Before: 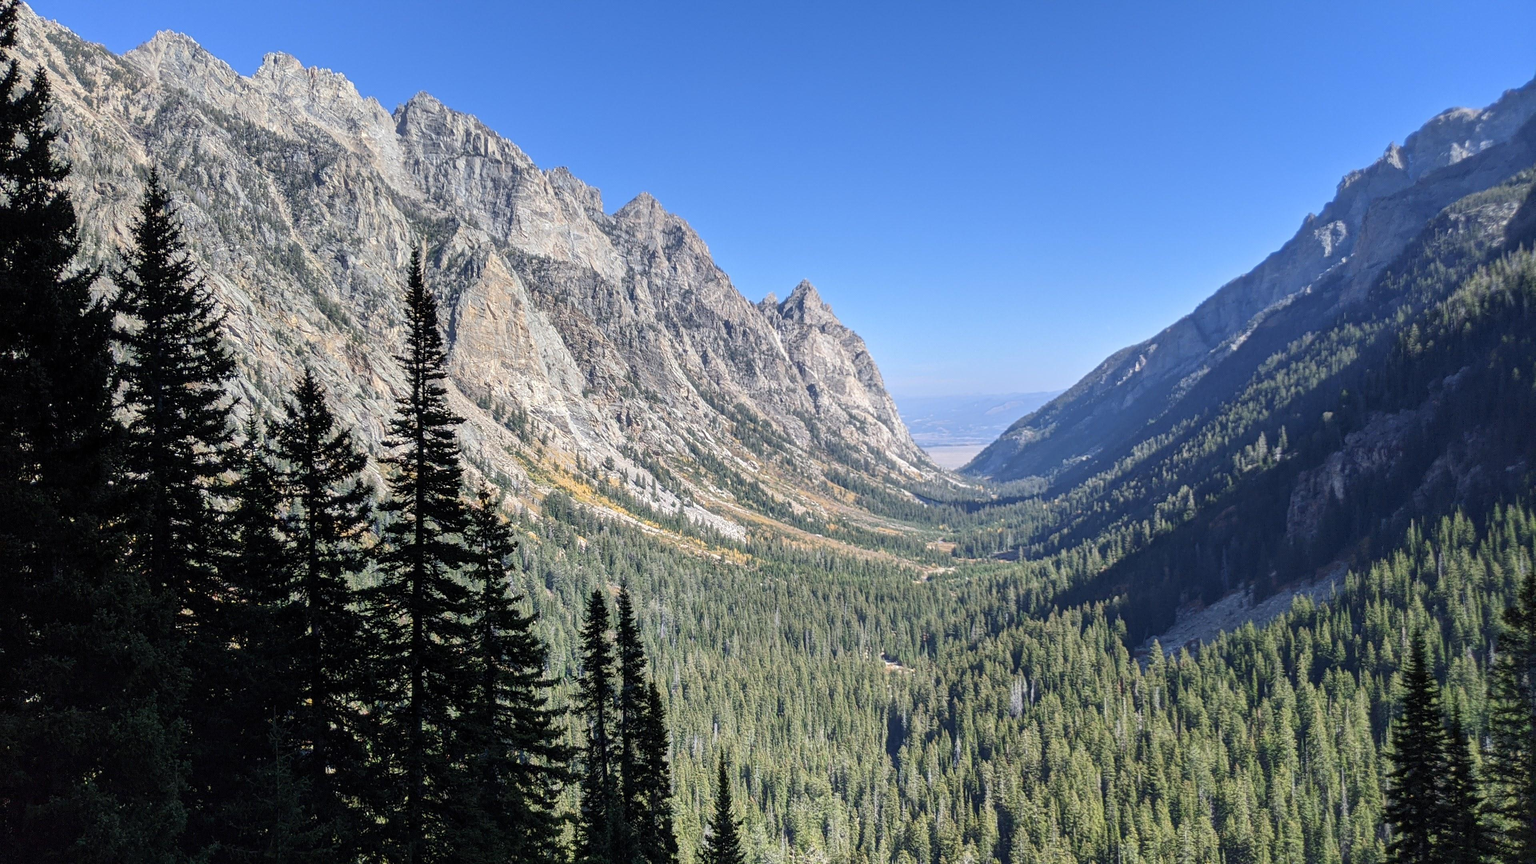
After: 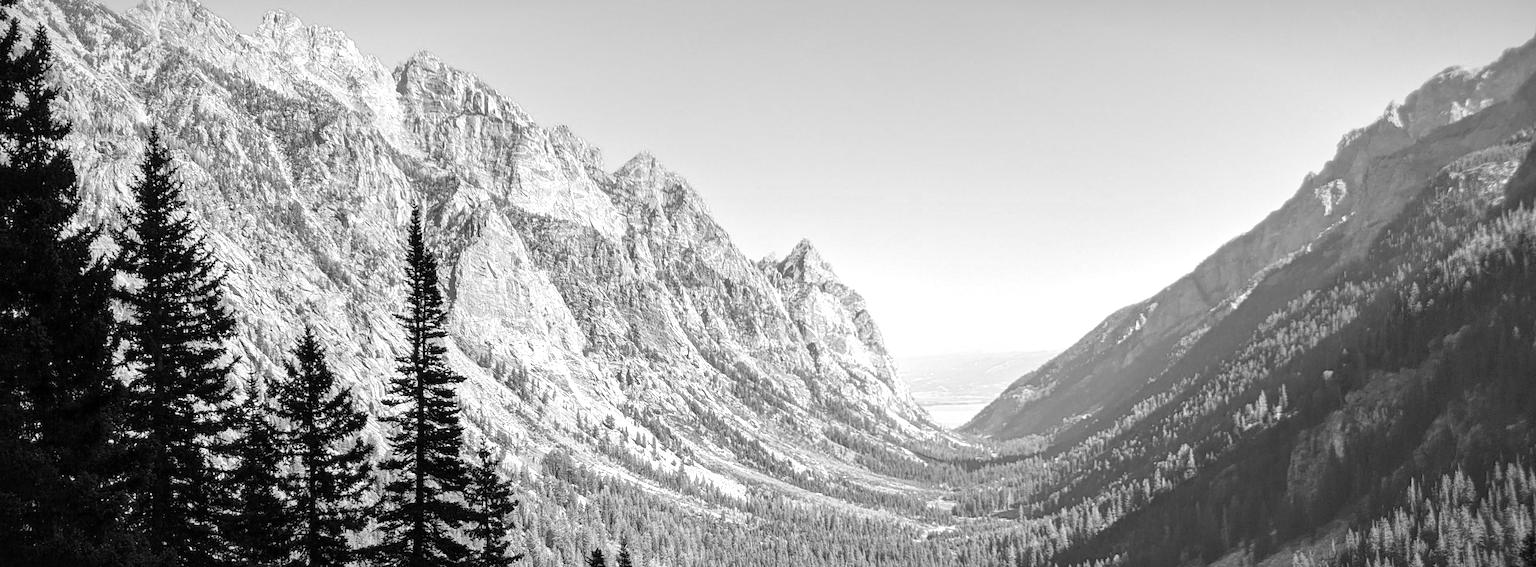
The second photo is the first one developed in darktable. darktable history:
exposure: exposure 0.722 EV, compensate highlight preservation false
base curve: curves: ch0 [(0, 0) (0.472, 0.508) (1, 1)]
crop and rotate: top 4.848%, bottom 29.503%
color calibration: output gray [0.22, 0.42, 0.37, 0], gray › normalize channels true, illuminant same as pipeline (D50), adaptation XYZ, x 0.346, y 0.359, gamut compression 0
vignetting: fall-off start 100%, fall-off radius 64.94%, automatic ratio true, unbound false
